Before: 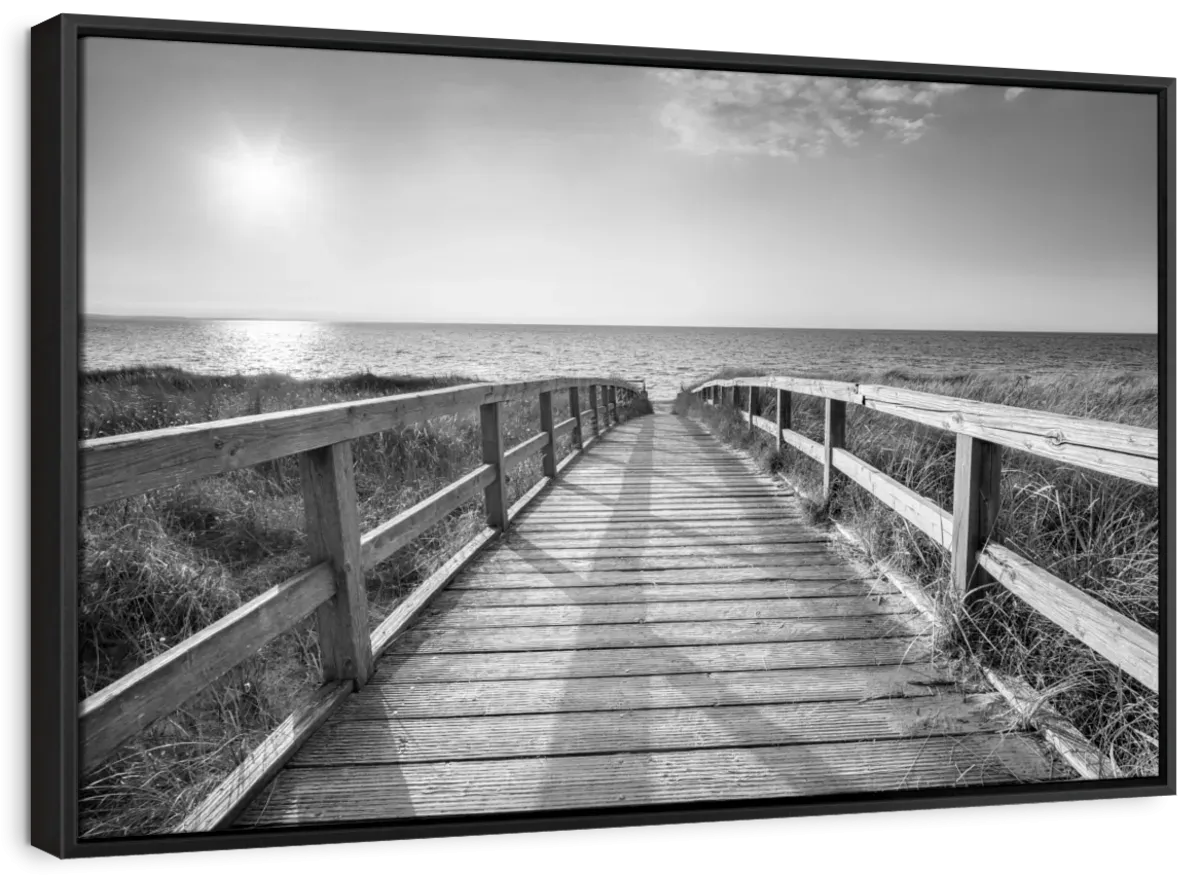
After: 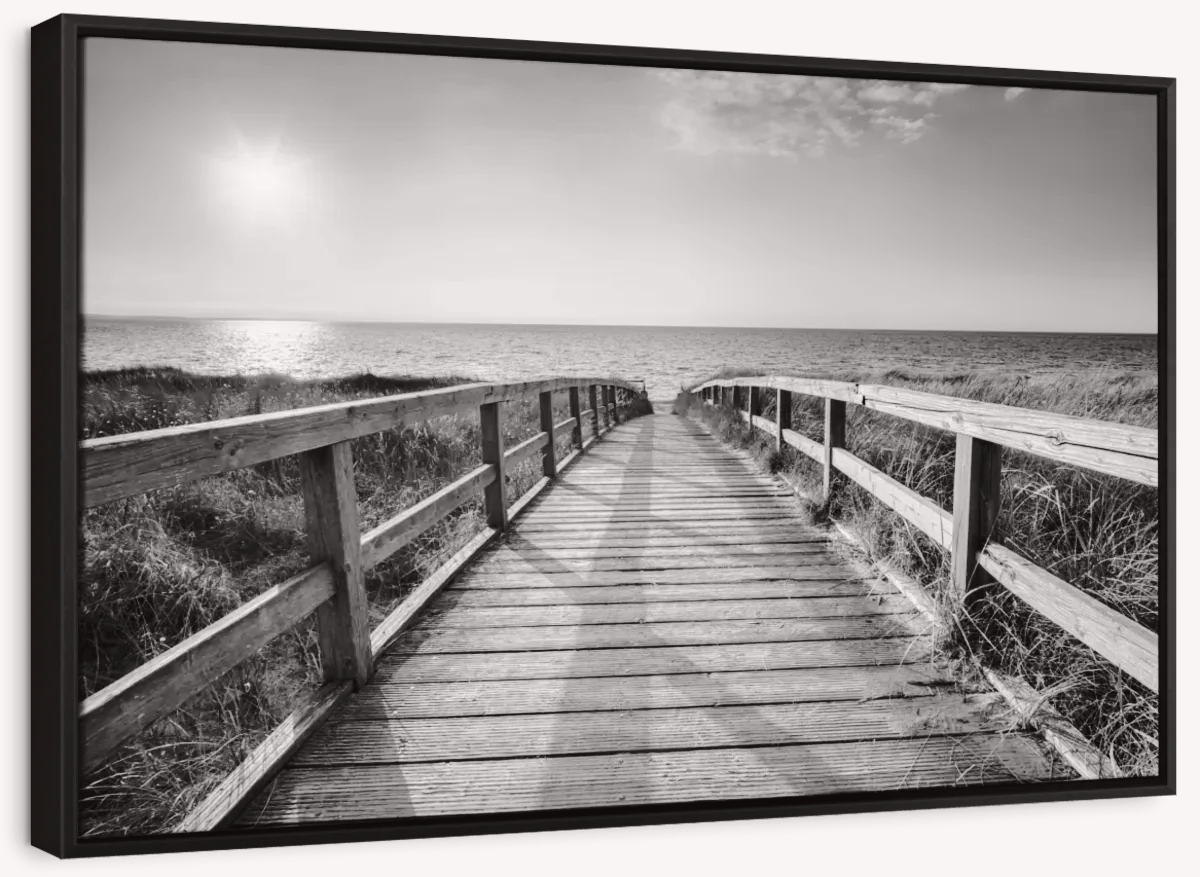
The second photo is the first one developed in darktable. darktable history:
tone curve: curves: ch0 [(0, 0.032) (0.094, 0.08) (0.265, 0.208) (0.41, 0.417) (0.485, 0.524) (0.638, 0.673) (0.845, 0.828) (0.994, 0.964)]; ch1 [(0, 0) (0.161, 0.092) (0.37, 0.302) (0.437, 0.456) (0.469, 0.482) (0.498, 0.504) (0.576, 0.583) (0.644, 0.638) (0.725, 0.765) (1, 1)]; ch2 [(0, 0) (0.352, 0.403) (0.45, 0.469) (0.502, 0.504) (0.54, 0.521) (0.589, 0.576) (1, 1)], color space Lab, independent channels, preserve colors none
